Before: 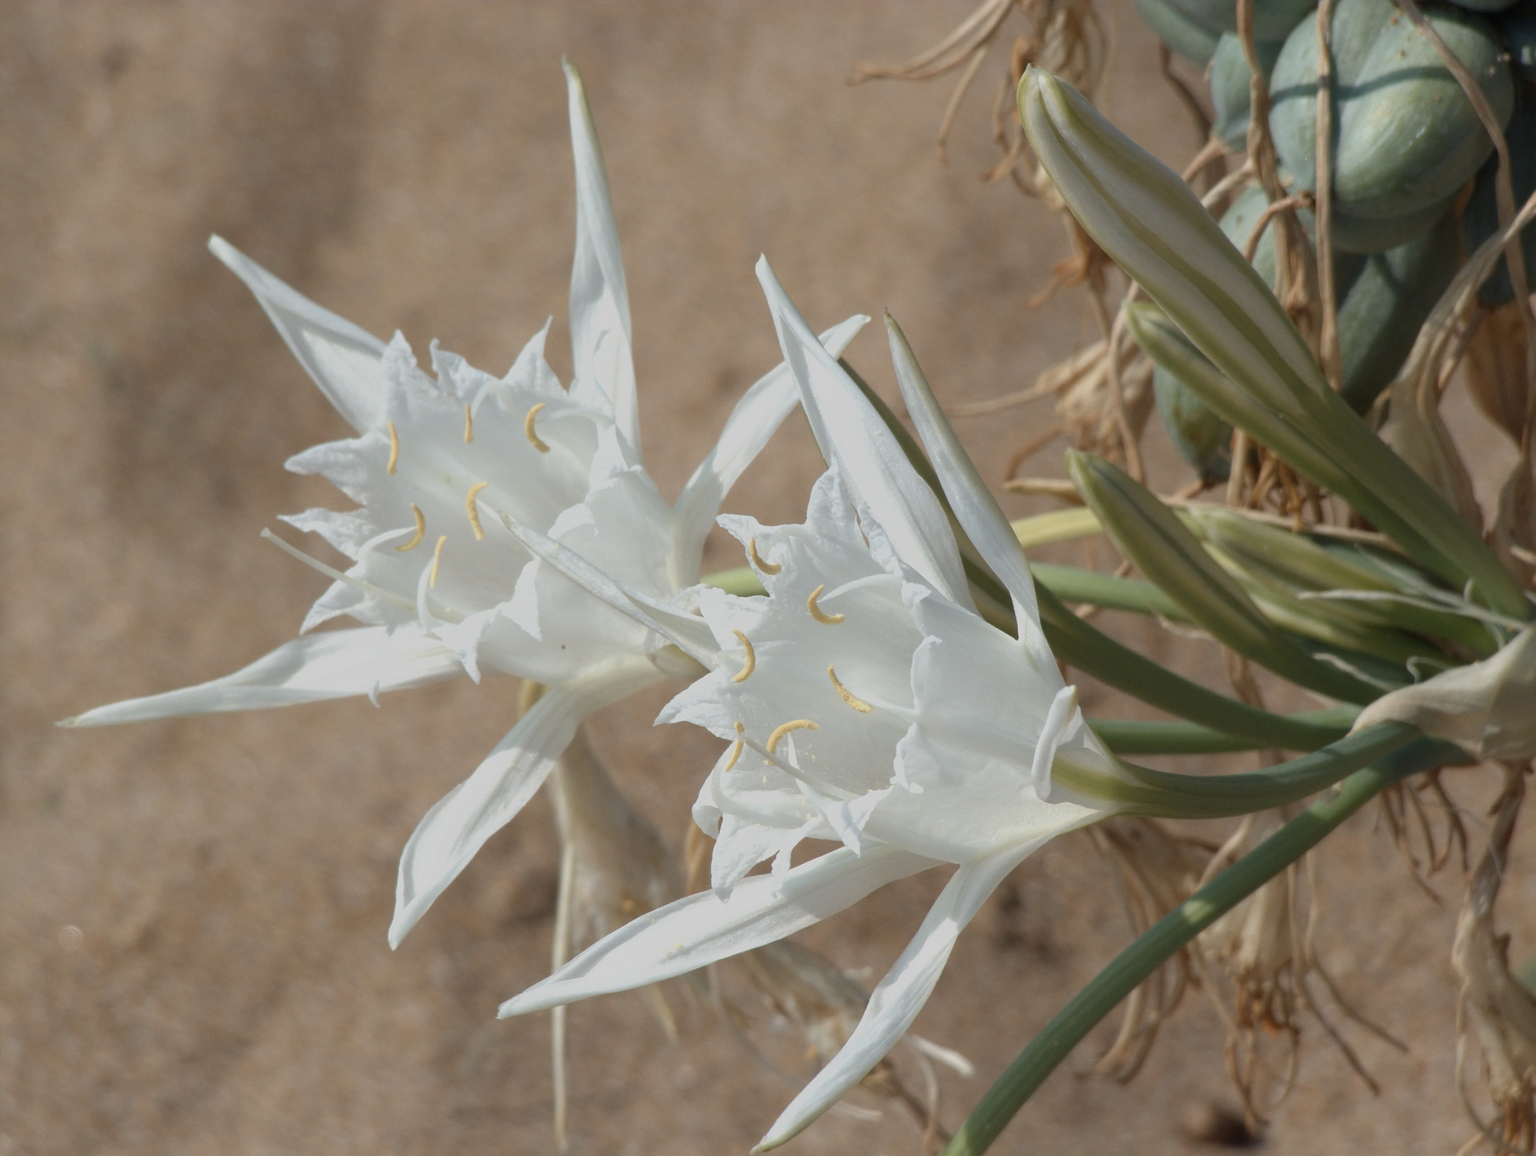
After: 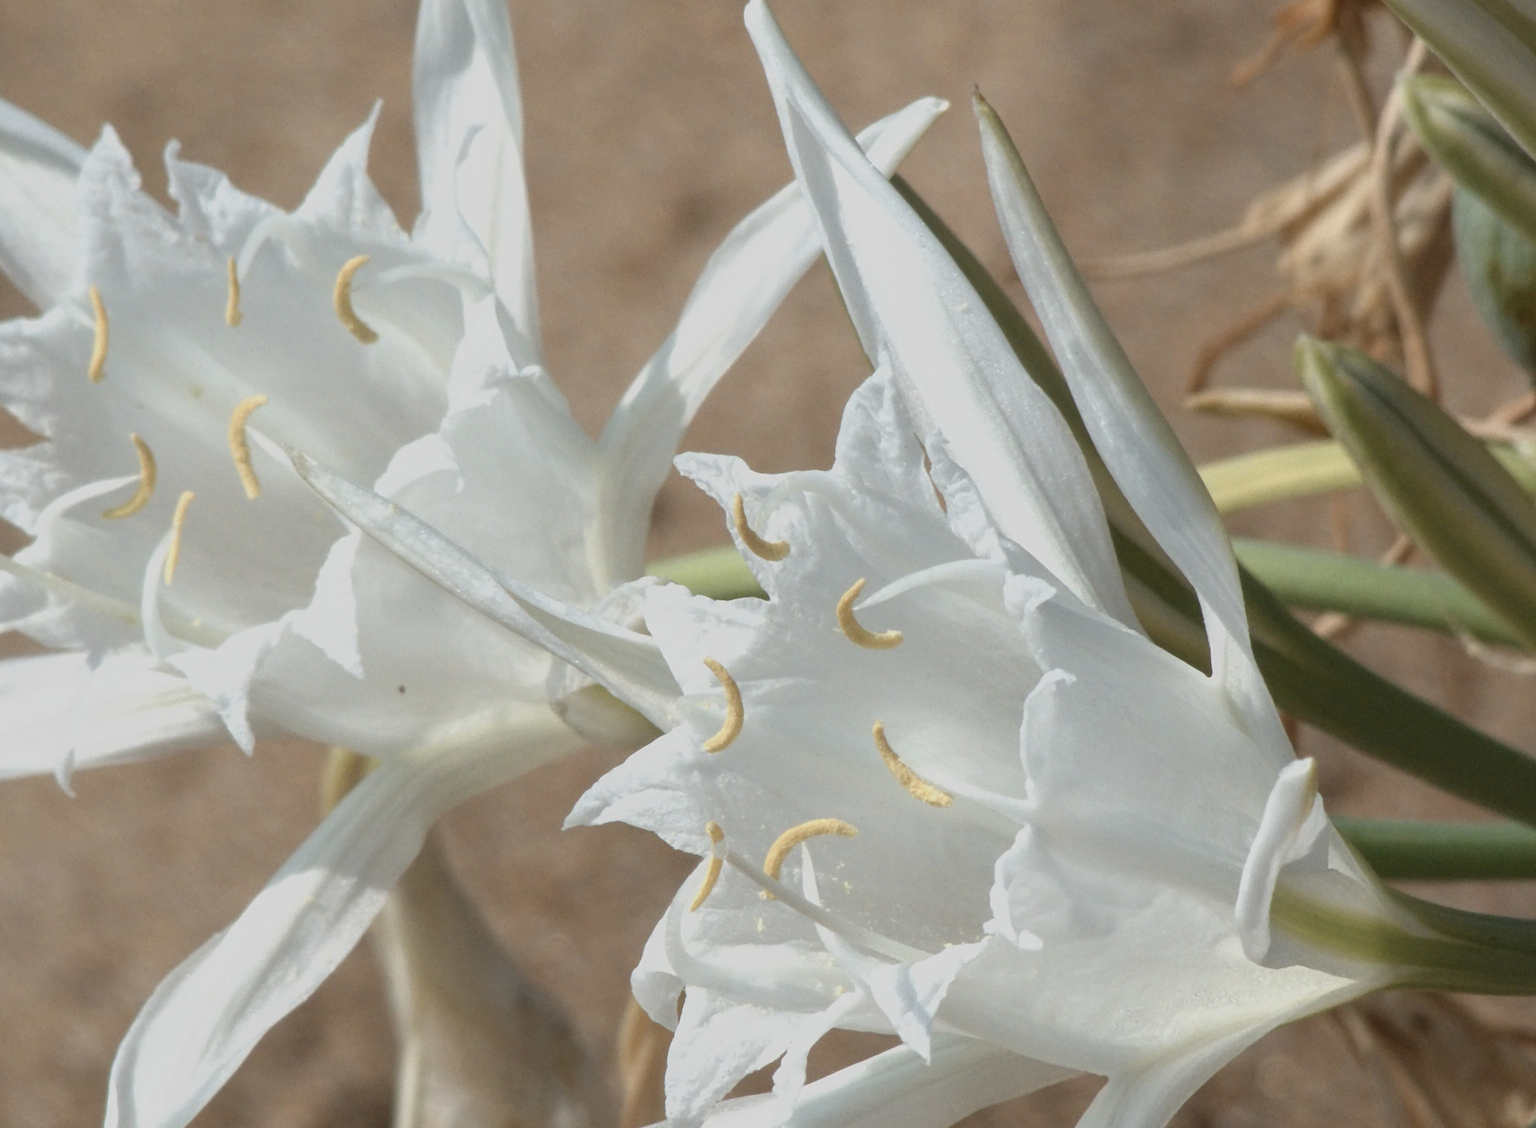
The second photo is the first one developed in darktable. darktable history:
crop and rotate: left 21.995%, top 22.501%, right 21.827%, bottom 22.681%
local contrast: on, module defaults
